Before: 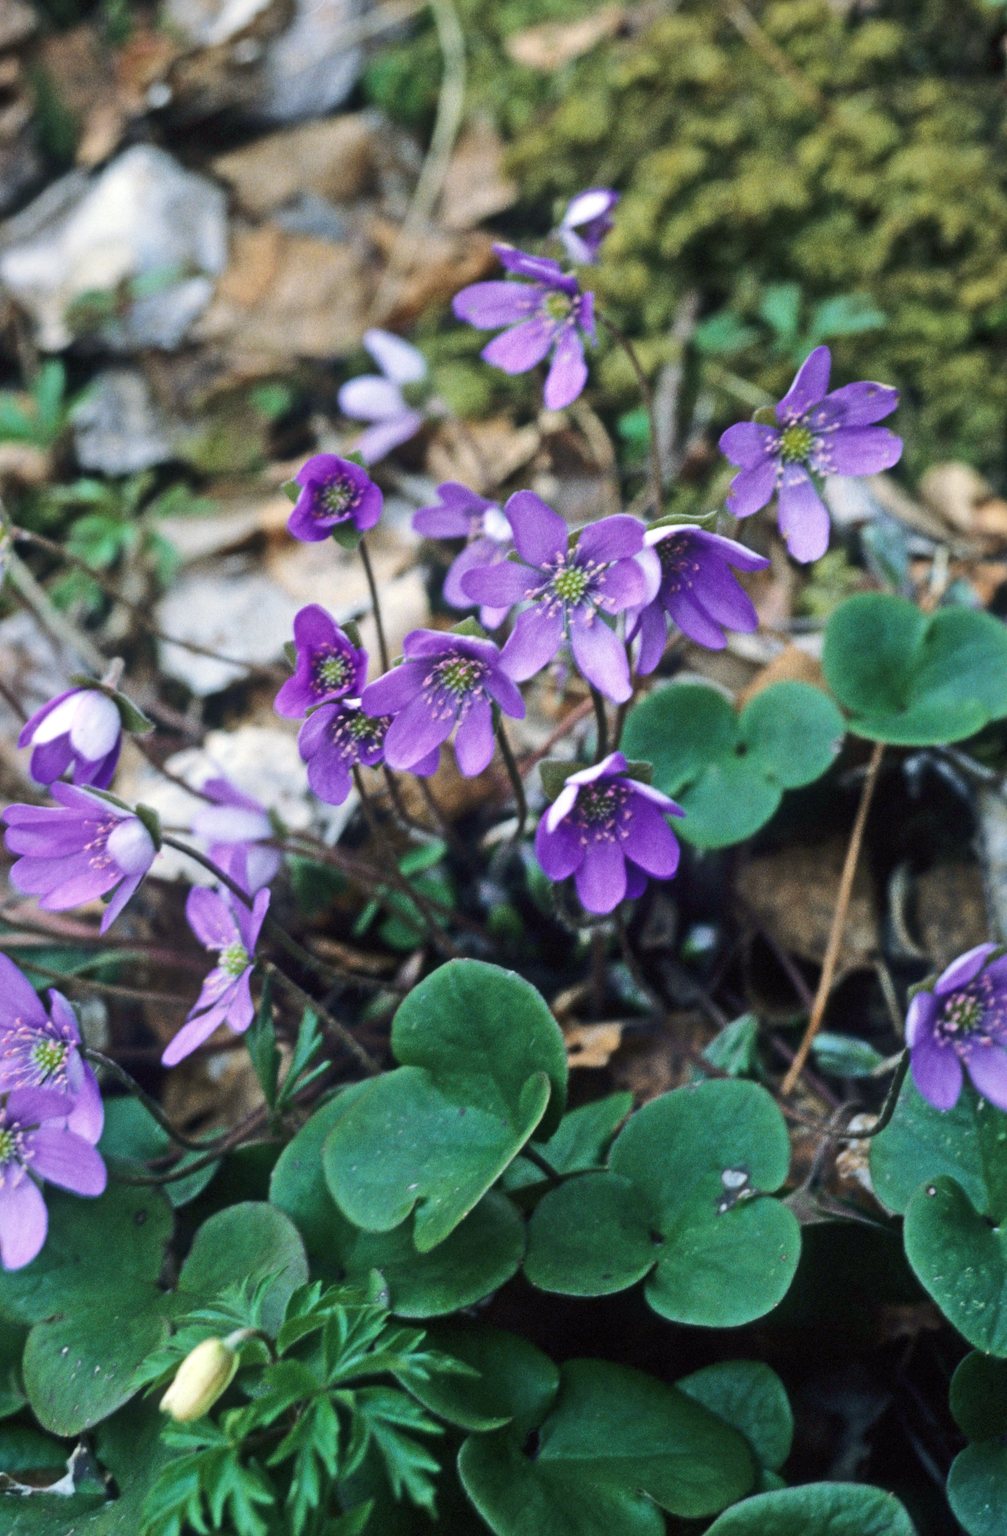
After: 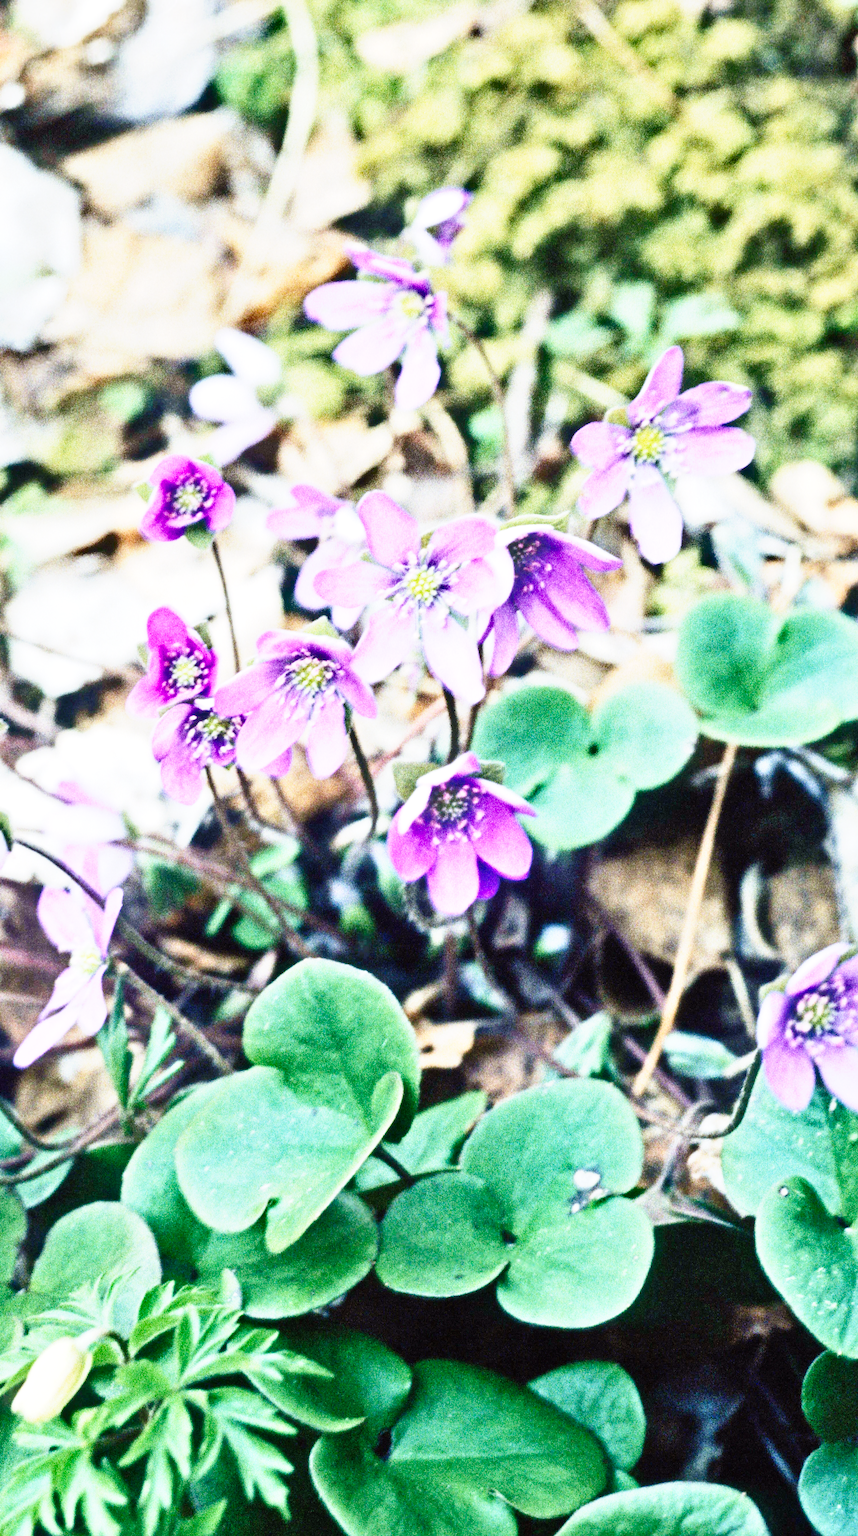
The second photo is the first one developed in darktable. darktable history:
shadows and highlights: shadows 43.65, white point adjustment -1.62, soften with gaussian
exposure: black level correction 0, exposure 1.411 EV, compensate exposure bias true, compensate highlight preservation false
base curve: curves: ch0 [(0, 0) (0, 0) (0.002, 0.001) (0.008, 0.003) (0.019, 0.011) (0.037, 0.037) (0.064, 0.11) (0.102, 0.232) (0.152, 0.379) (0.216, 0.524) (0.296, 0.665) (0.394, 0.789) (0.512, 0.881) (0.651, 0.945) (0.813, 0.986) (1, 1)], preserve colors none
crop and rotate: left 14.695%
contrast brightness saturation: contrast 0.152, brightness 0.042
